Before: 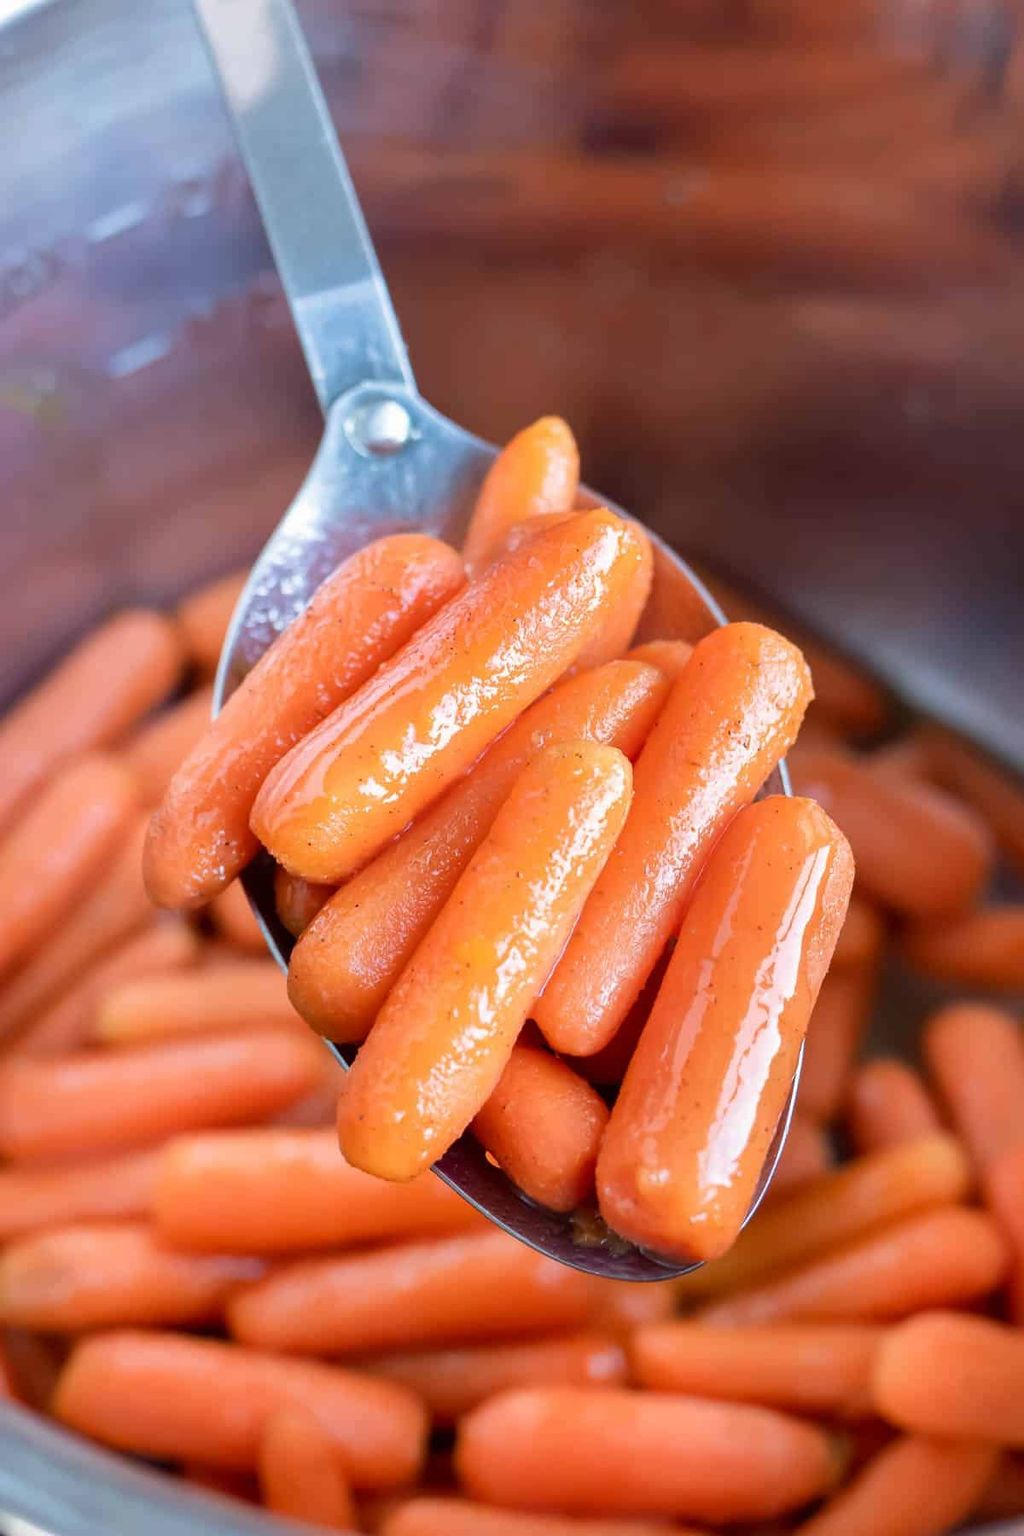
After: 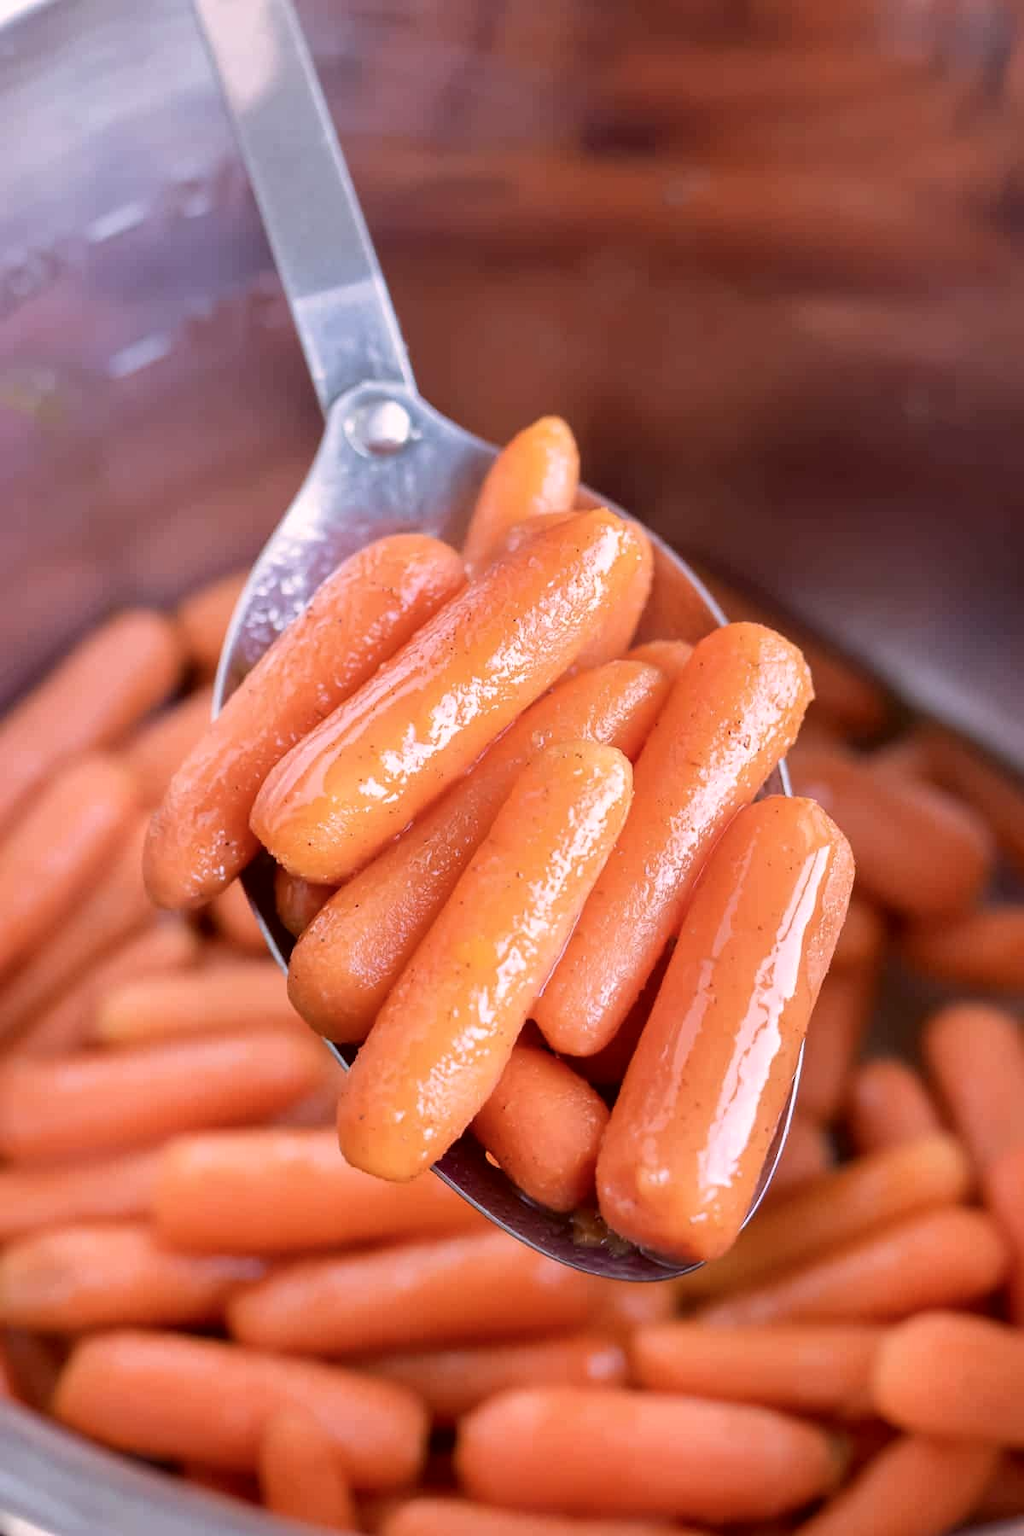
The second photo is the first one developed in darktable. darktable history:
color calibration: illuminant as shot in camera, x 0.358, y 0.373, temperature 4628.91 K
color correction: highlights a* 10.25, highlights b* 9.69, shadows a* 8.5, shadows b* 8.43, saturation 0.819
